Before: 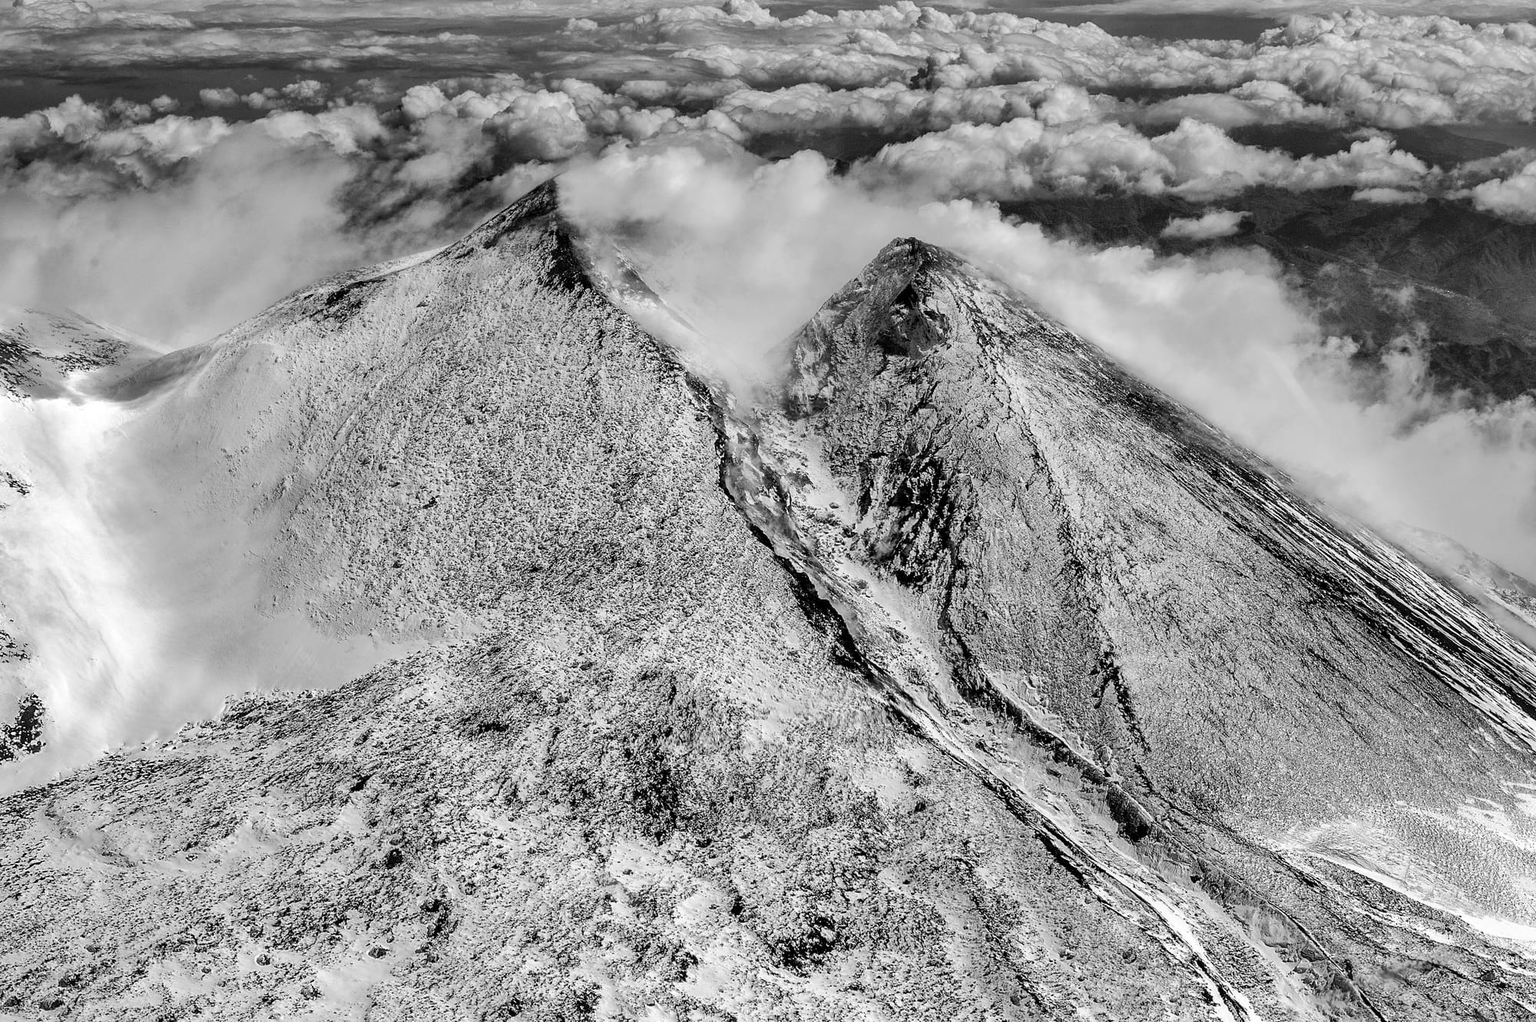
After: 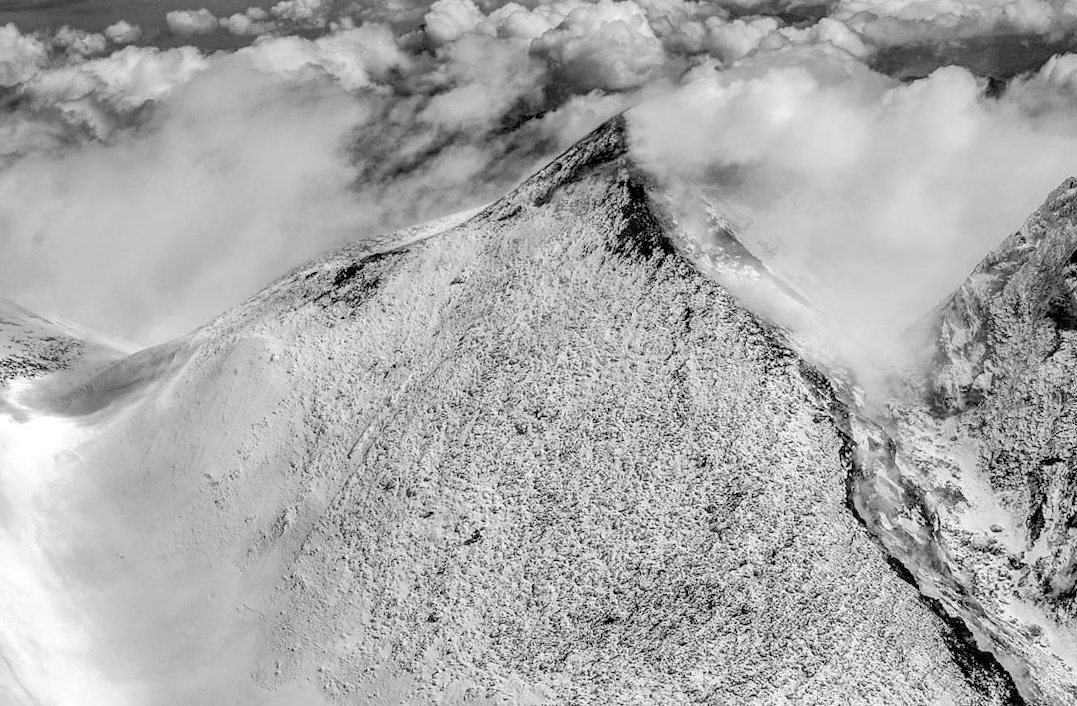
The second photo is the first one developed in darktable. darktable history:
exposure: exposure 0.2 EV, compensate highlight preservation false
rotate and perspective: rotation -1.32°, lens shift (horizontal) -0.031, crop left 0.015, crop right 0.985, crop top 0.047, crop bottom 0.982
crop and rotate: left 3.047%, top 7.509%, right 42.236%, bottom 37.598%
local contrast: detail 130%
tone curve: curves: ch0 [(0, 0) (0.004, 0.008) (0.077, 0.156) (0.169, 0.29) (0.774, 0.774) (0.988, 0.926)], color space Lab, linked channels, preserve colors none
